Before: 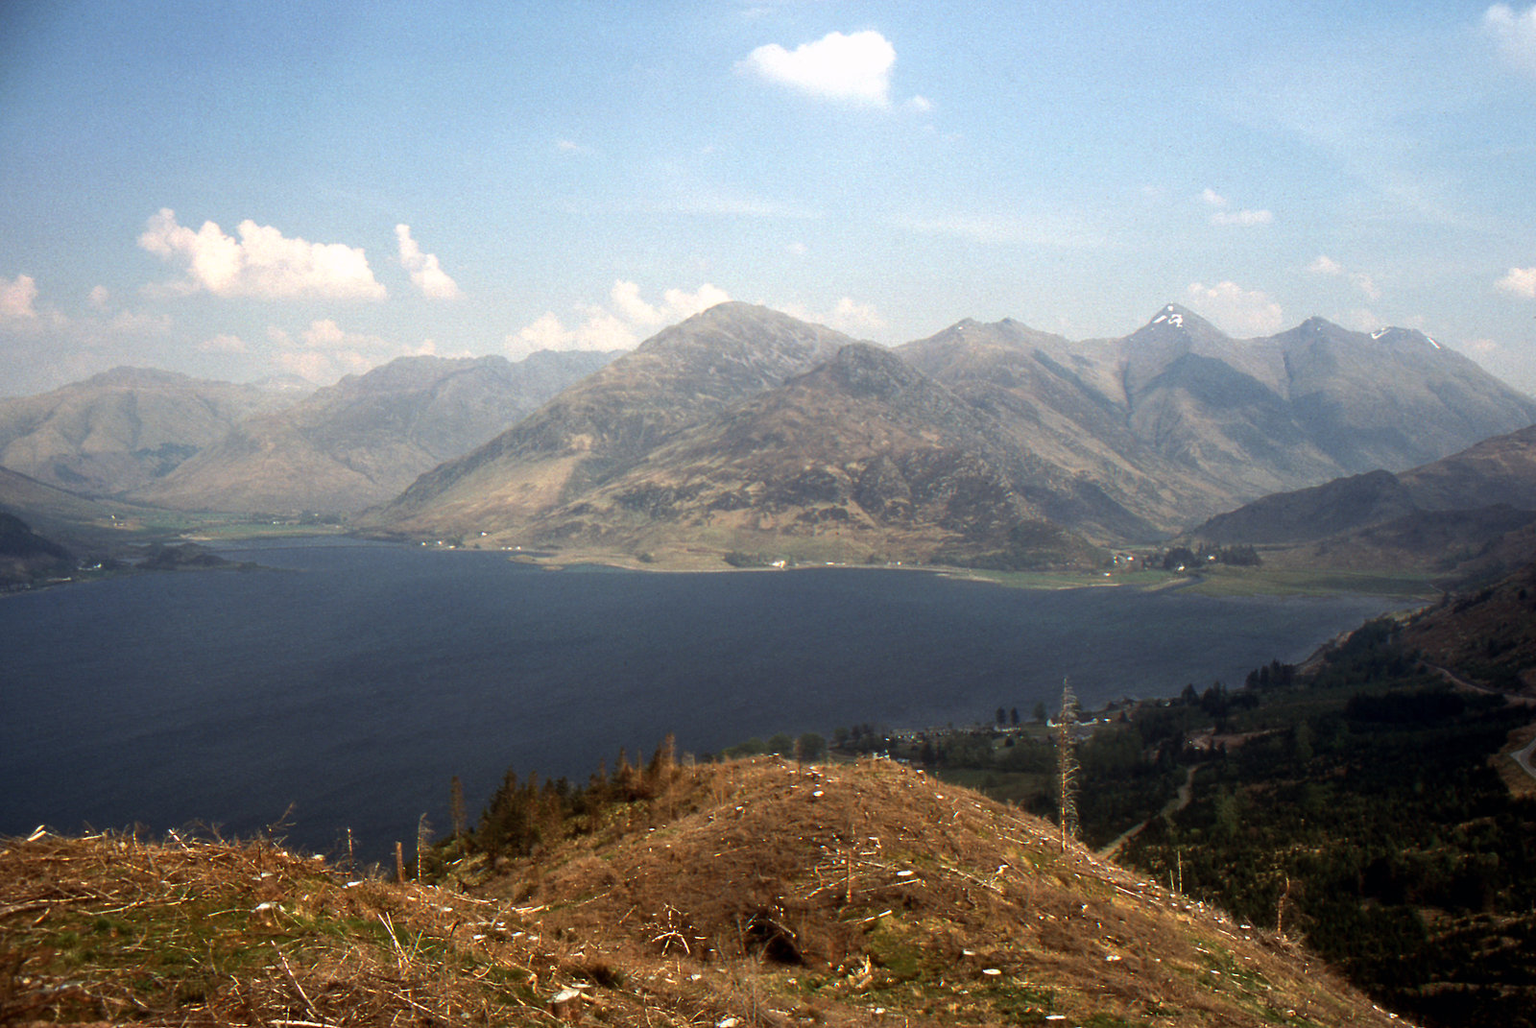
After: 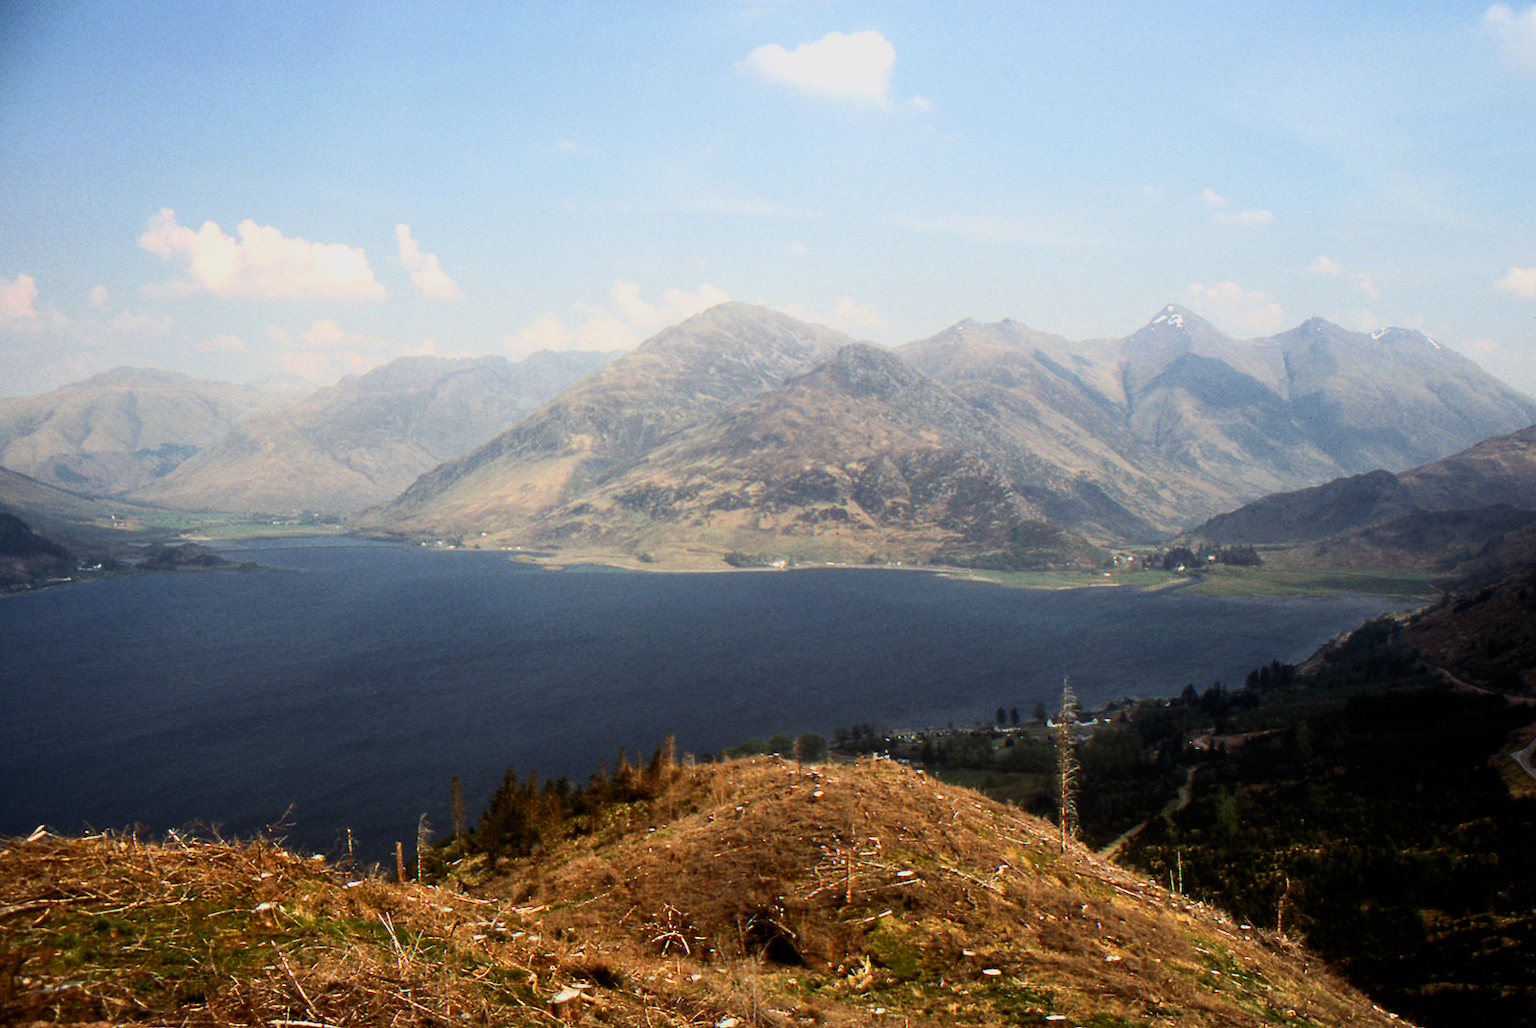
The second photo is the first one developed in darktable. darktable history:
filmic rgb: black relative exposure -7.65 EV, white relative exposure 4.56 EV, hardness 3.61
contrast brightness saturation: contrast 0.228, brightness 0.107, saturation 0.293
